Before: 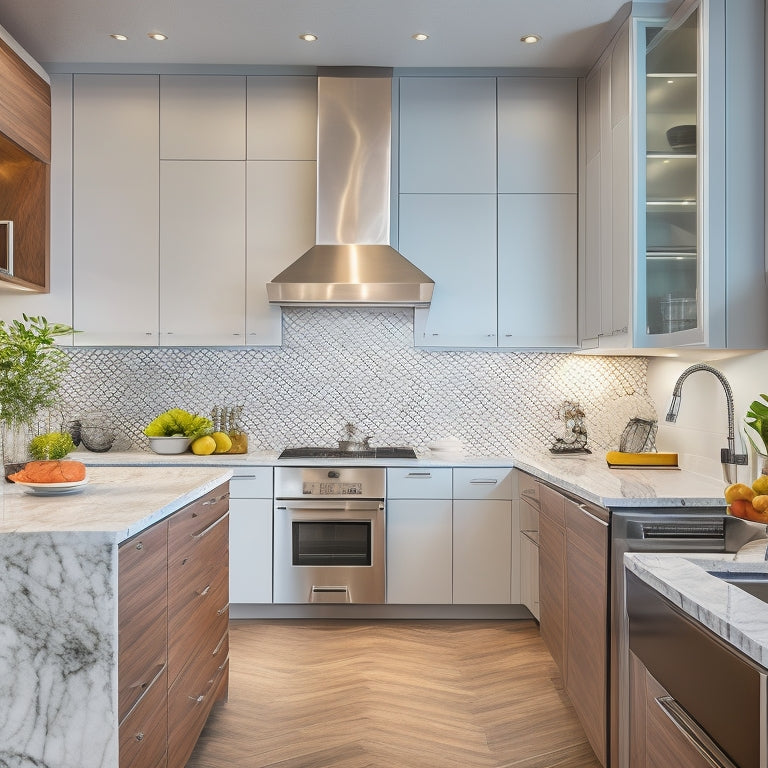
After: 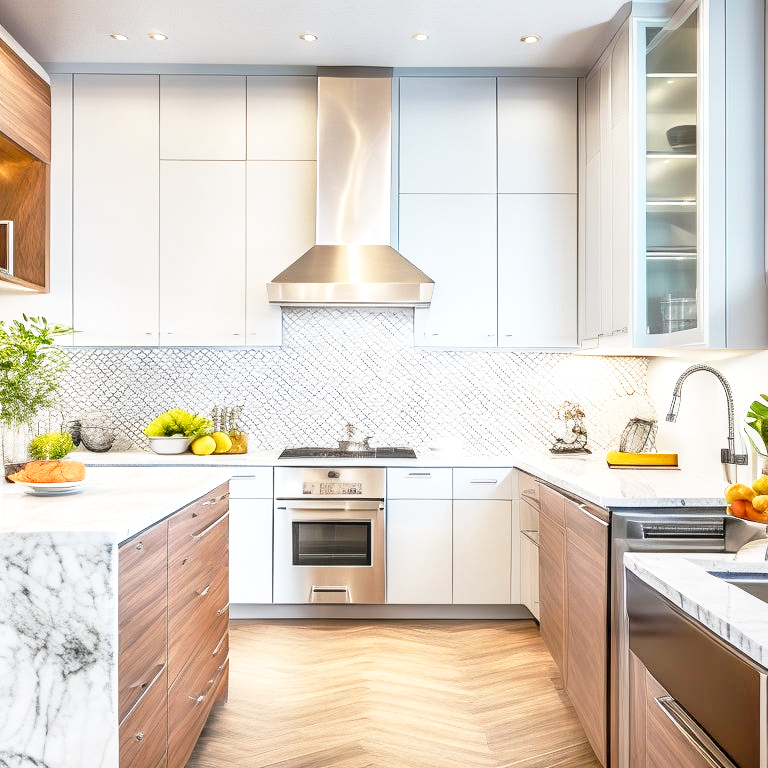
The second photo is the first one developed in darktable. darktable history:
base curve: curves: ch0 [(0, 0) (0.012, 0.01) (0.073, 0.168) (0.31, 0.711) (0.645, 0.957) (1, 1)], preserve colors none
tone equalizer: -7 EV 0.111 EV
local contrast: on, module defaults
